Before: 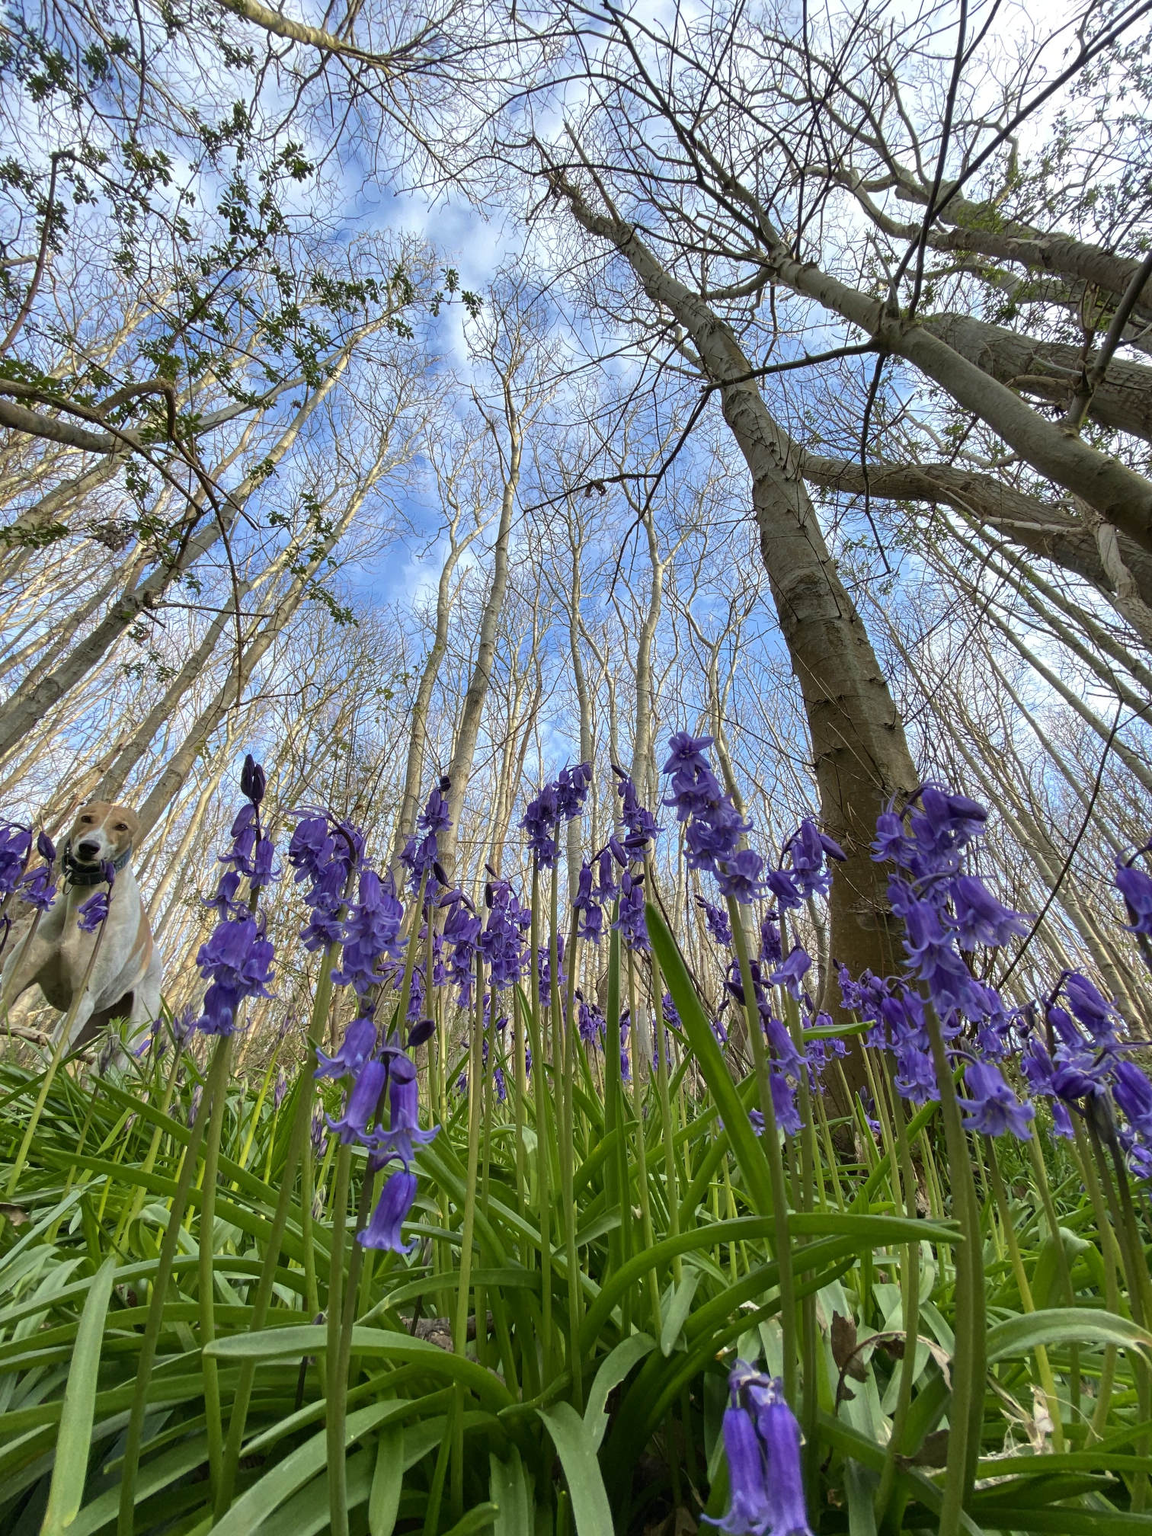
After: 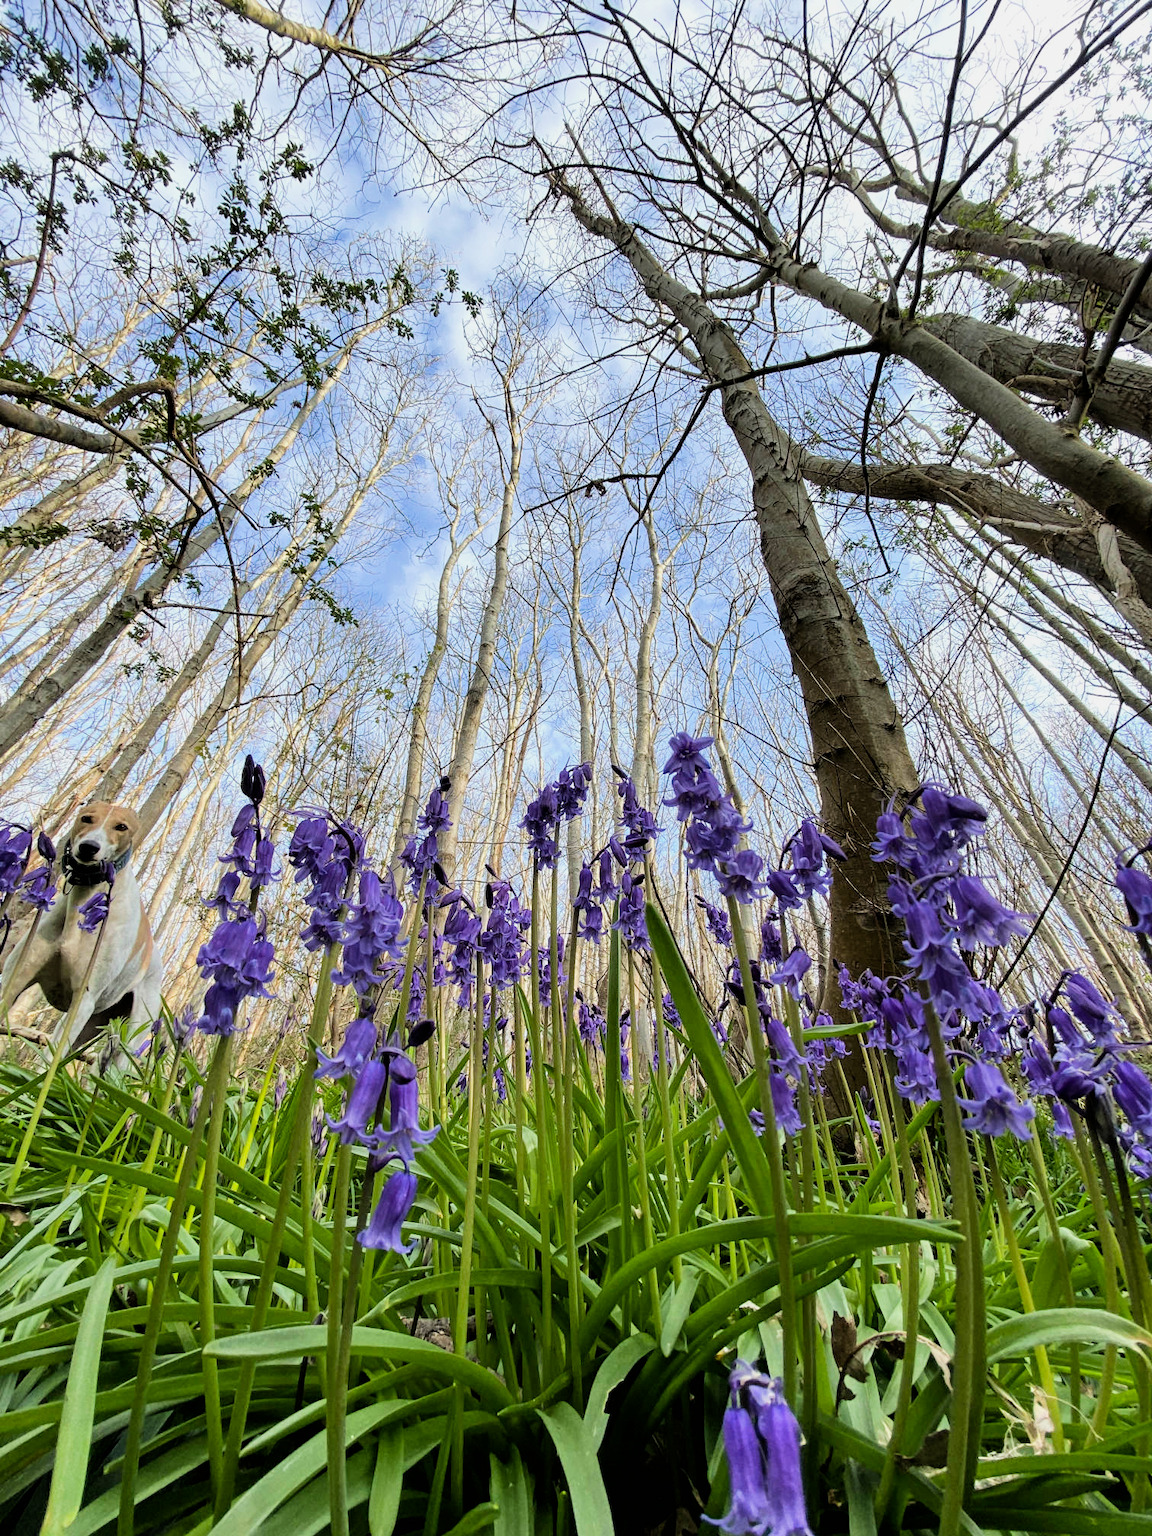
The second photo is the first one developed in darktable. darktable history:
exposure: exposure 0.485 EV, compensate highlight preservation false
filmic rgb: black relative exposure -5 EV, hardness 2.88, contrast 1.3, highlights saturation mix -30%
